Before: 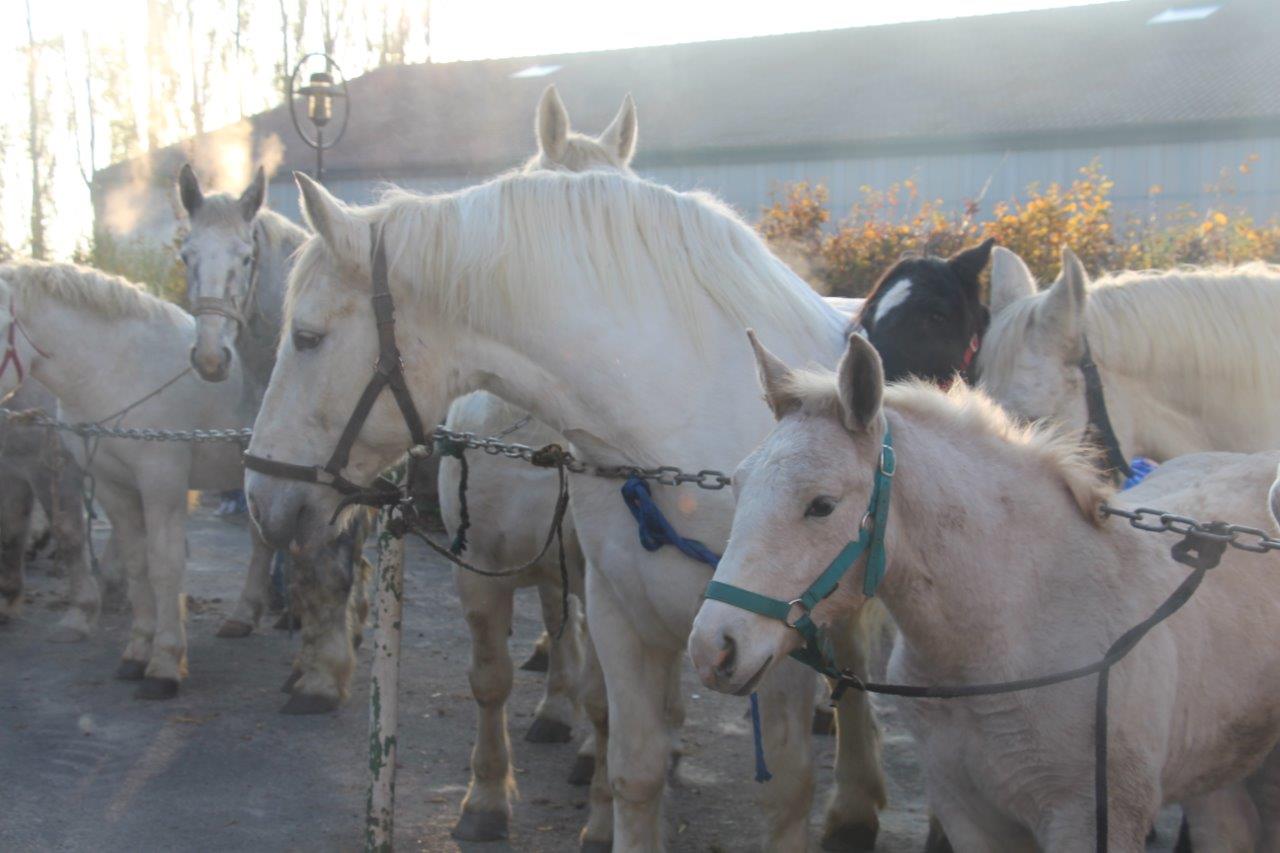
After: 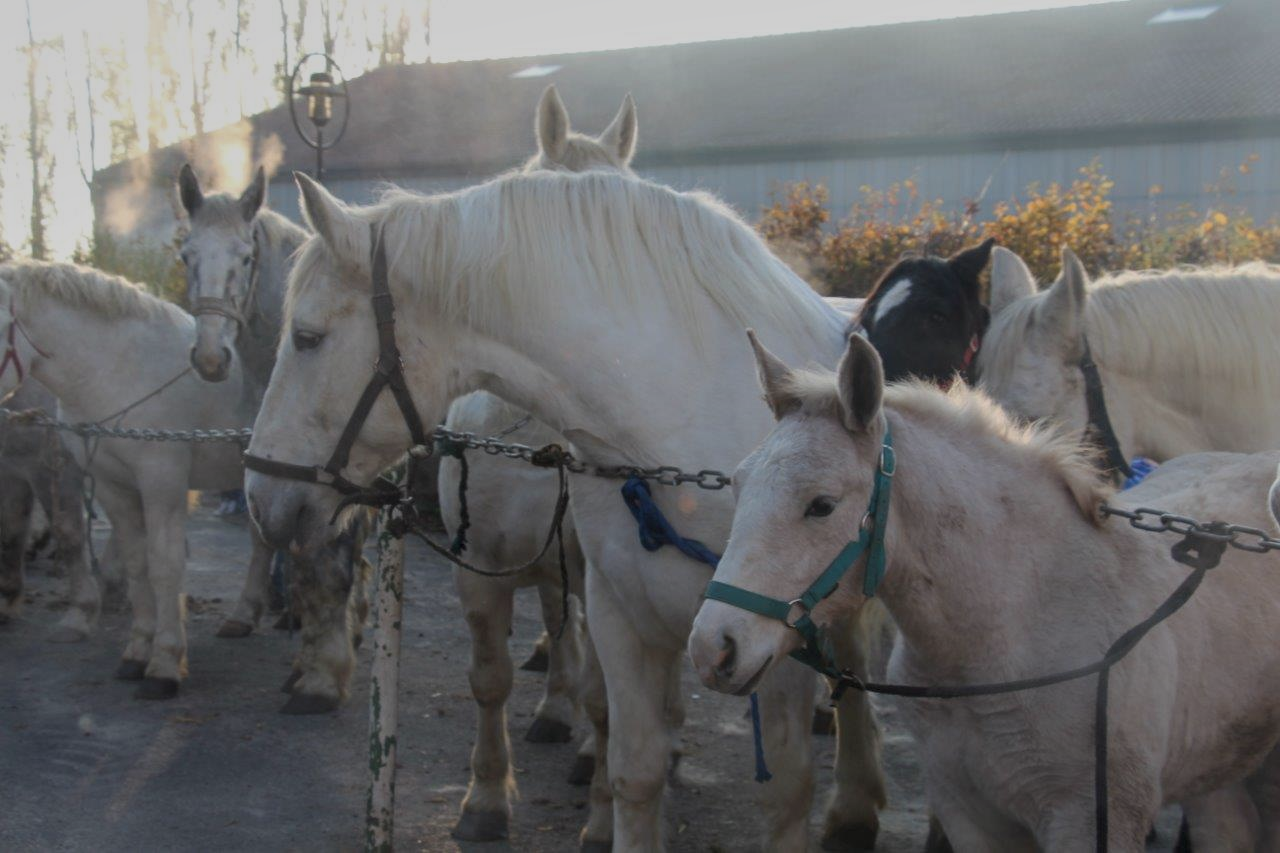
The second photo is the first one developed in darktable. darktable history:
local contrast: detail 130%
color correction: highlights b* -0.035
exposure: black level correction 0, exposure -0.788 EV, compensate highlight preservation false
